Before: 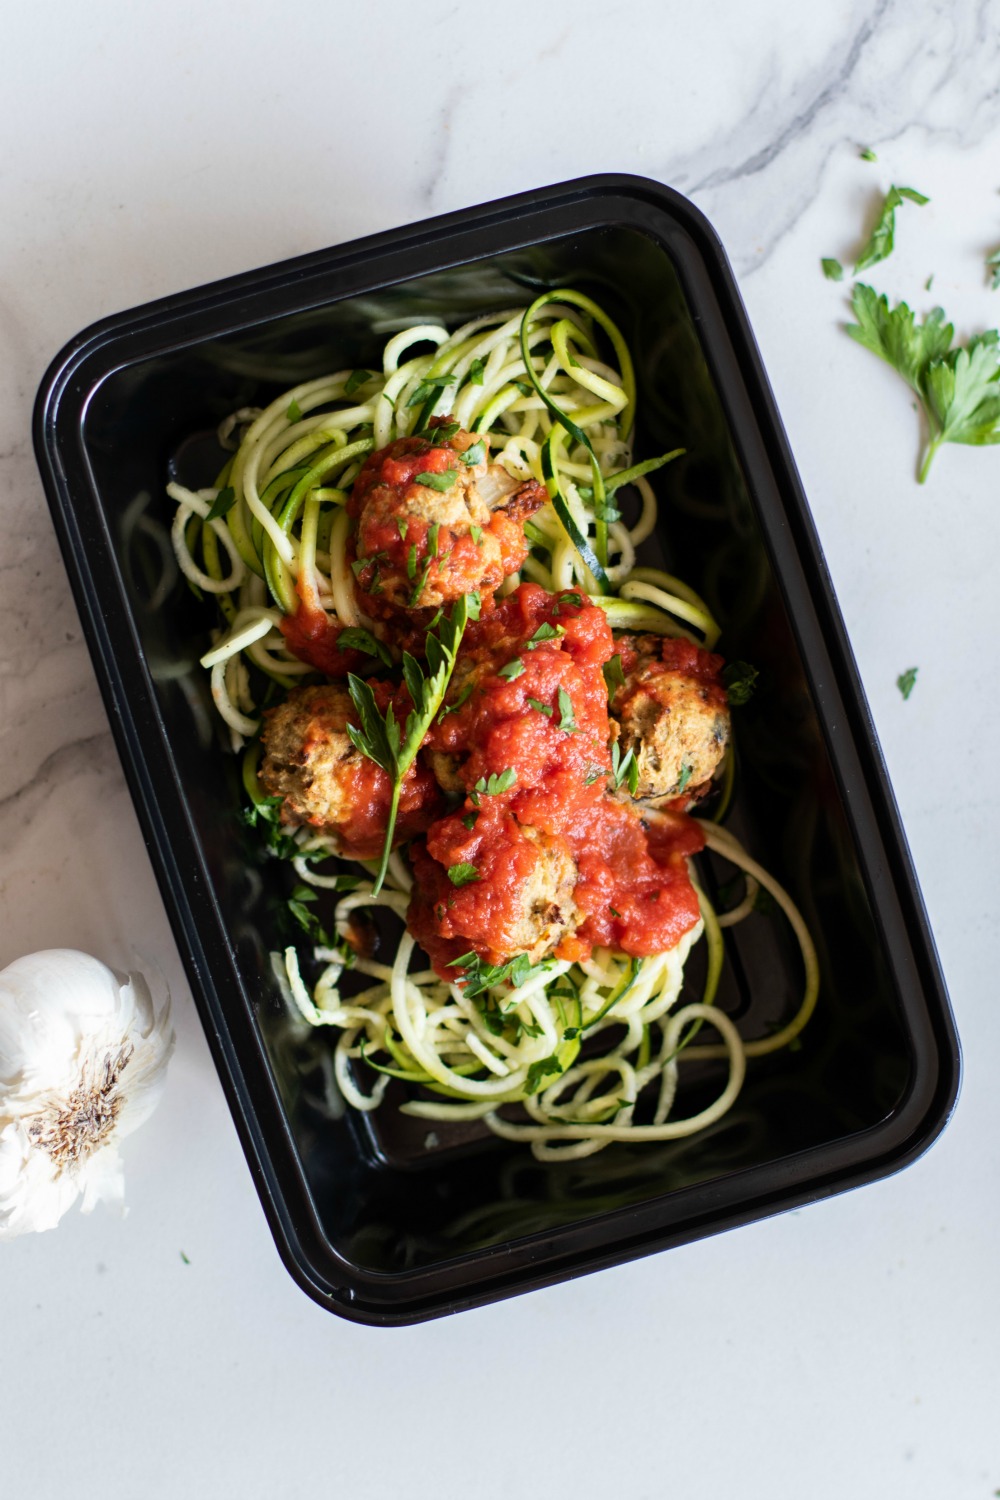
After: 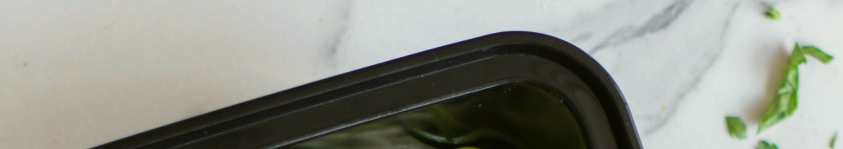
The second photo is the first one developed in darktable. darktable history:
color balance: mode lift, gamma, gain (sRGB), lift [1.04, 1, 1, 0.97], gamma [1.01, 1, 1, 0.97], gain [0.96, 1, 1, 0.97]
crop and rotate: left 9.644%, top 9.491%, right 6.021%, bottom 80.509%
exposure: black level correction 0.001, compensate highlight preservation false
